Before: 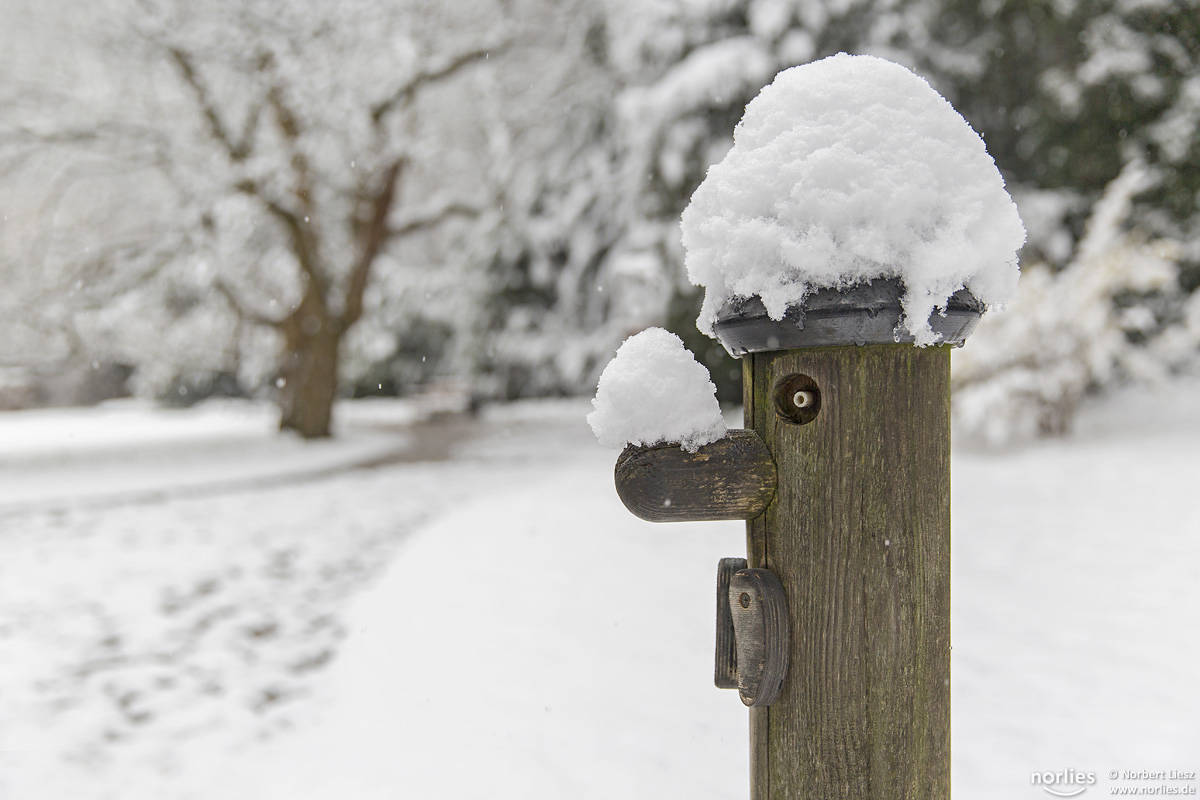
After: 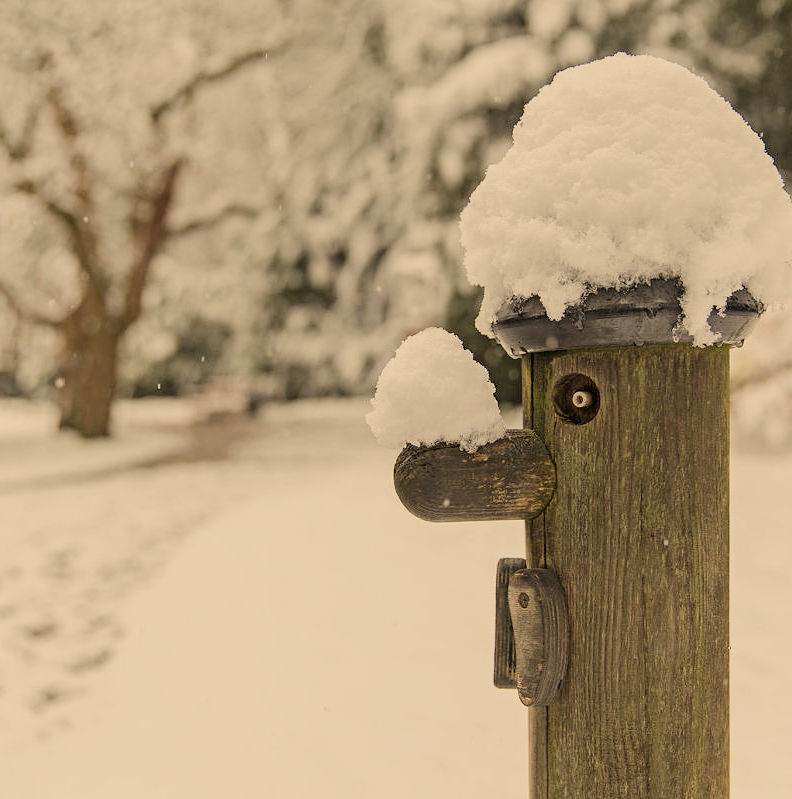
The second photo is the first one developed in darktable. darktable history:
crop and rotate: left 18.442%, right 15.508%
white balance: red 1.123, blue 0.83
filmic rgb: hardness 4.17
velvia: on, module defaults
